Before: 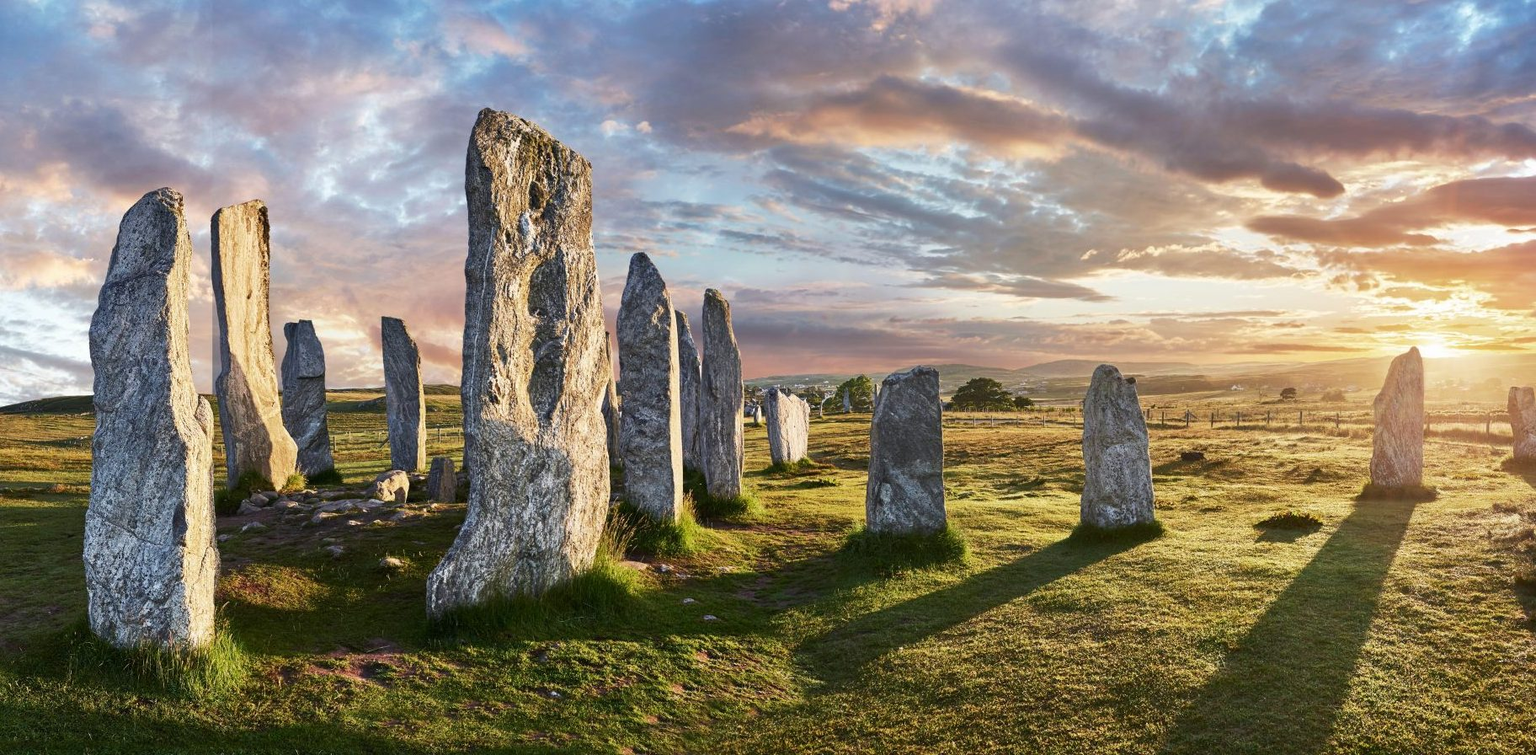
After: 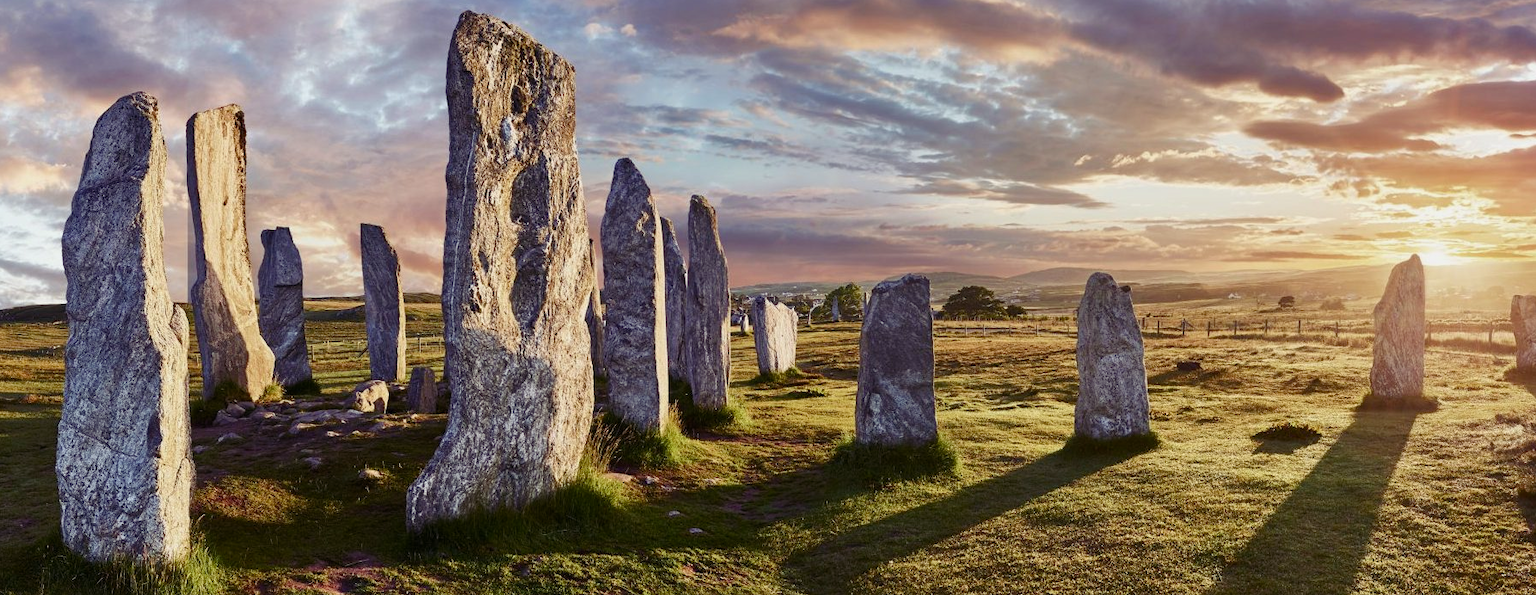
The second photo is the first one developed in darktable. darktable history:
crop and rotate: left 1.866%, top 12.981%, right 0.197%, bottom 9.572%
color balance rgb: shadows lift › luminance -21.327%, shadows lift › chroma 8.877%, shadows lift › hue 284.93°, power › luminance -3.575%, power › chroma 0.559%, power › hue 37.33°, perceptual saturation grading › global saturation 0.479%, perceptual saturation grading › highlights -19.772%, perceptual saturation grading › shadows 19.518%, perceptual brilliance grading › global brilliance -1.348%, perceptual brilliance grading › highlights -1.305%, perceptual brilliance grading › mid-tones -1.37%, perceptual brilliance grading › shadows -1.523%, global vibrance 20%
exposure: exposure -0.067 EV, compensate highlight preservation false
